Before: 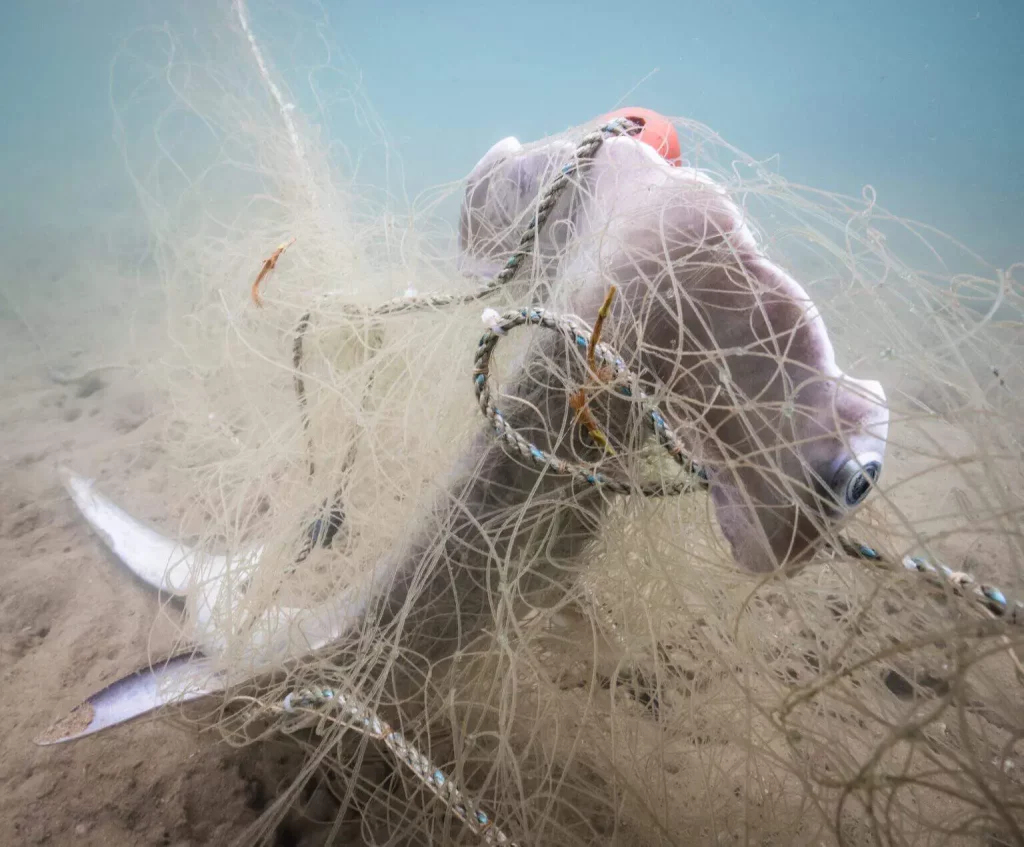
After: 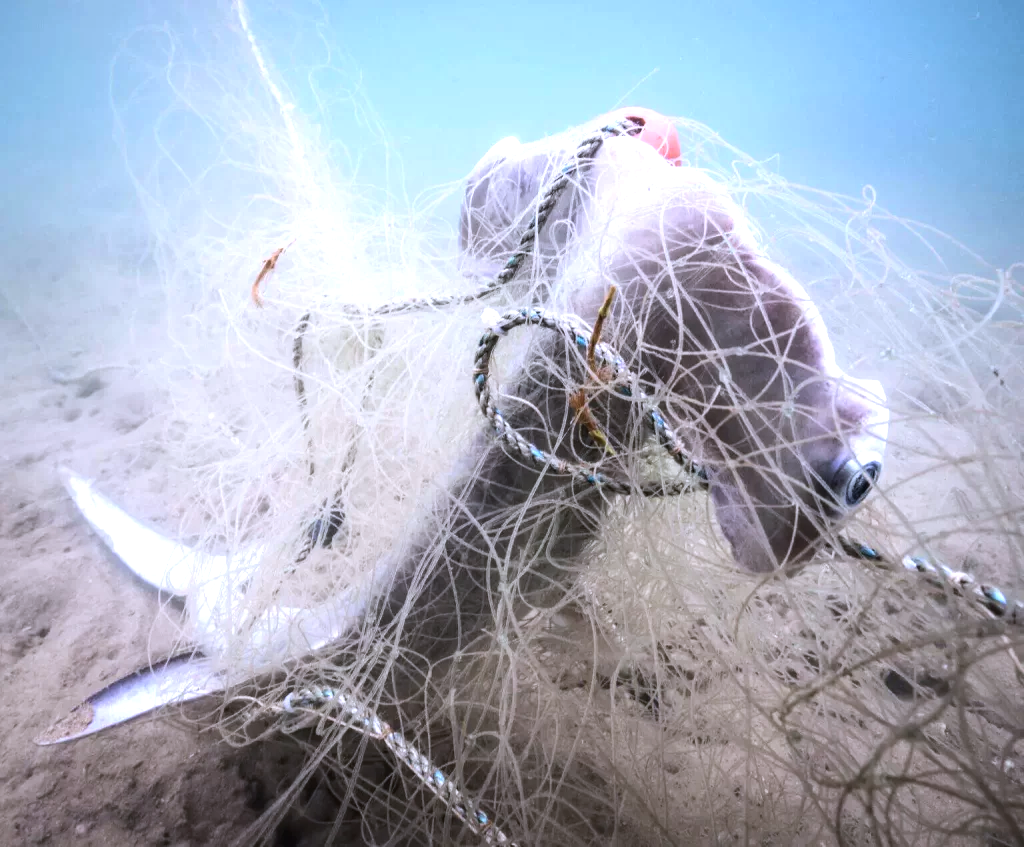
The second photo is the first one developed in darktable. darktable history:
tone equalizer: -8 EV -0.75 EV, -7 EV -0.7 EV, -6 EV -0.6 EV, -5 EV -0.4 EV, -3 EV 0.4 EV, -2 EV 0.6 EV, -1 EV 0.7 EV, +0 EV 0.75 EV, edges refinement/feathering 500, mask exposure compensation -1.57 EV, preserve details no
color calibration: illuminant custom, x 0.373, y 0.388, temperature 4269.97 K
base curve: exposure shift 0, preserve colors none
